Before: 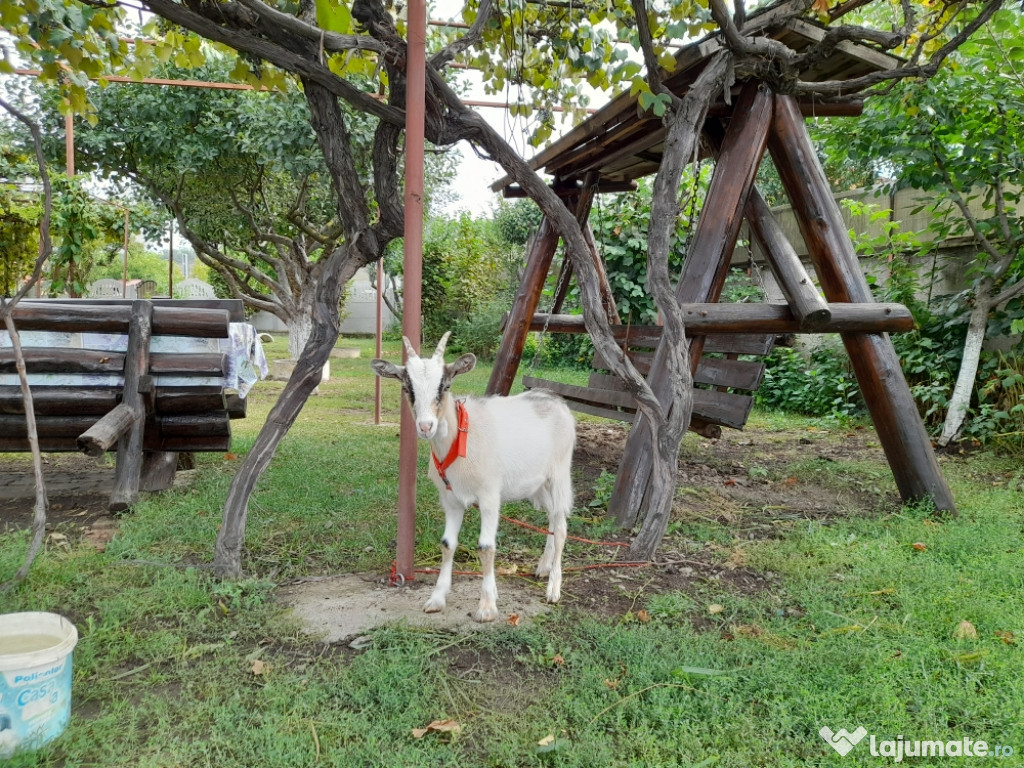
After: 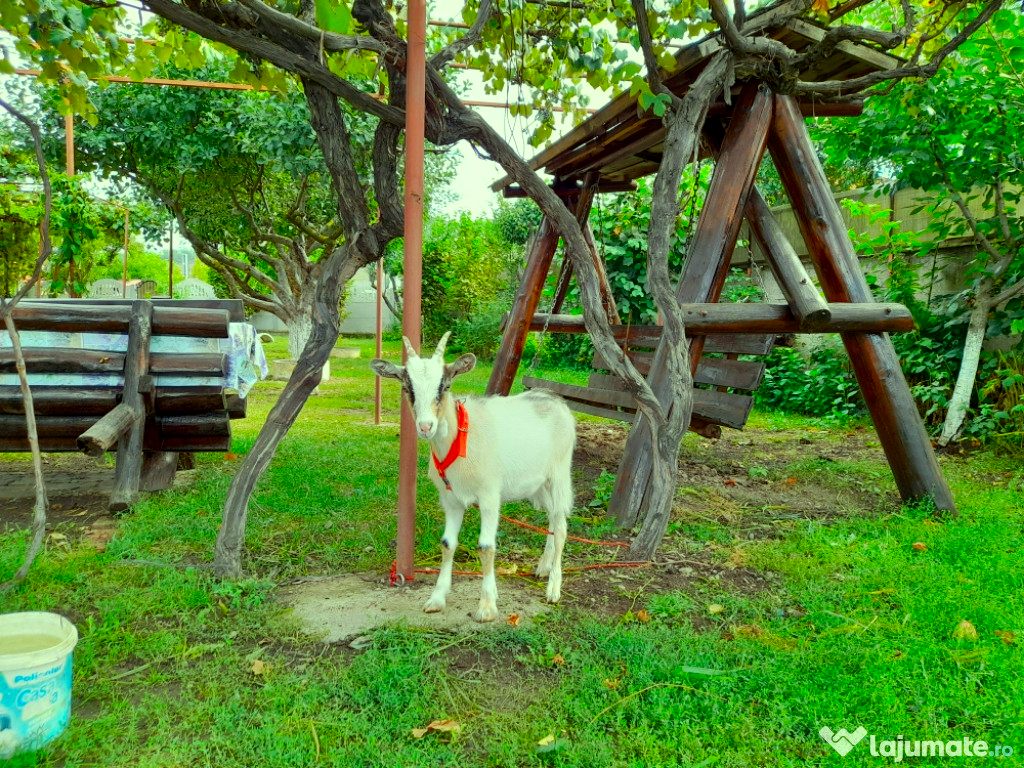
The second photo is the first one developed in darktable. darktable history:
exposure: black level correction 0.002, exposure 0.147 EV, compensate highlight preservation false
color correction: highlights a* -10.77, highlights b* 9.86, saturation 1.71
